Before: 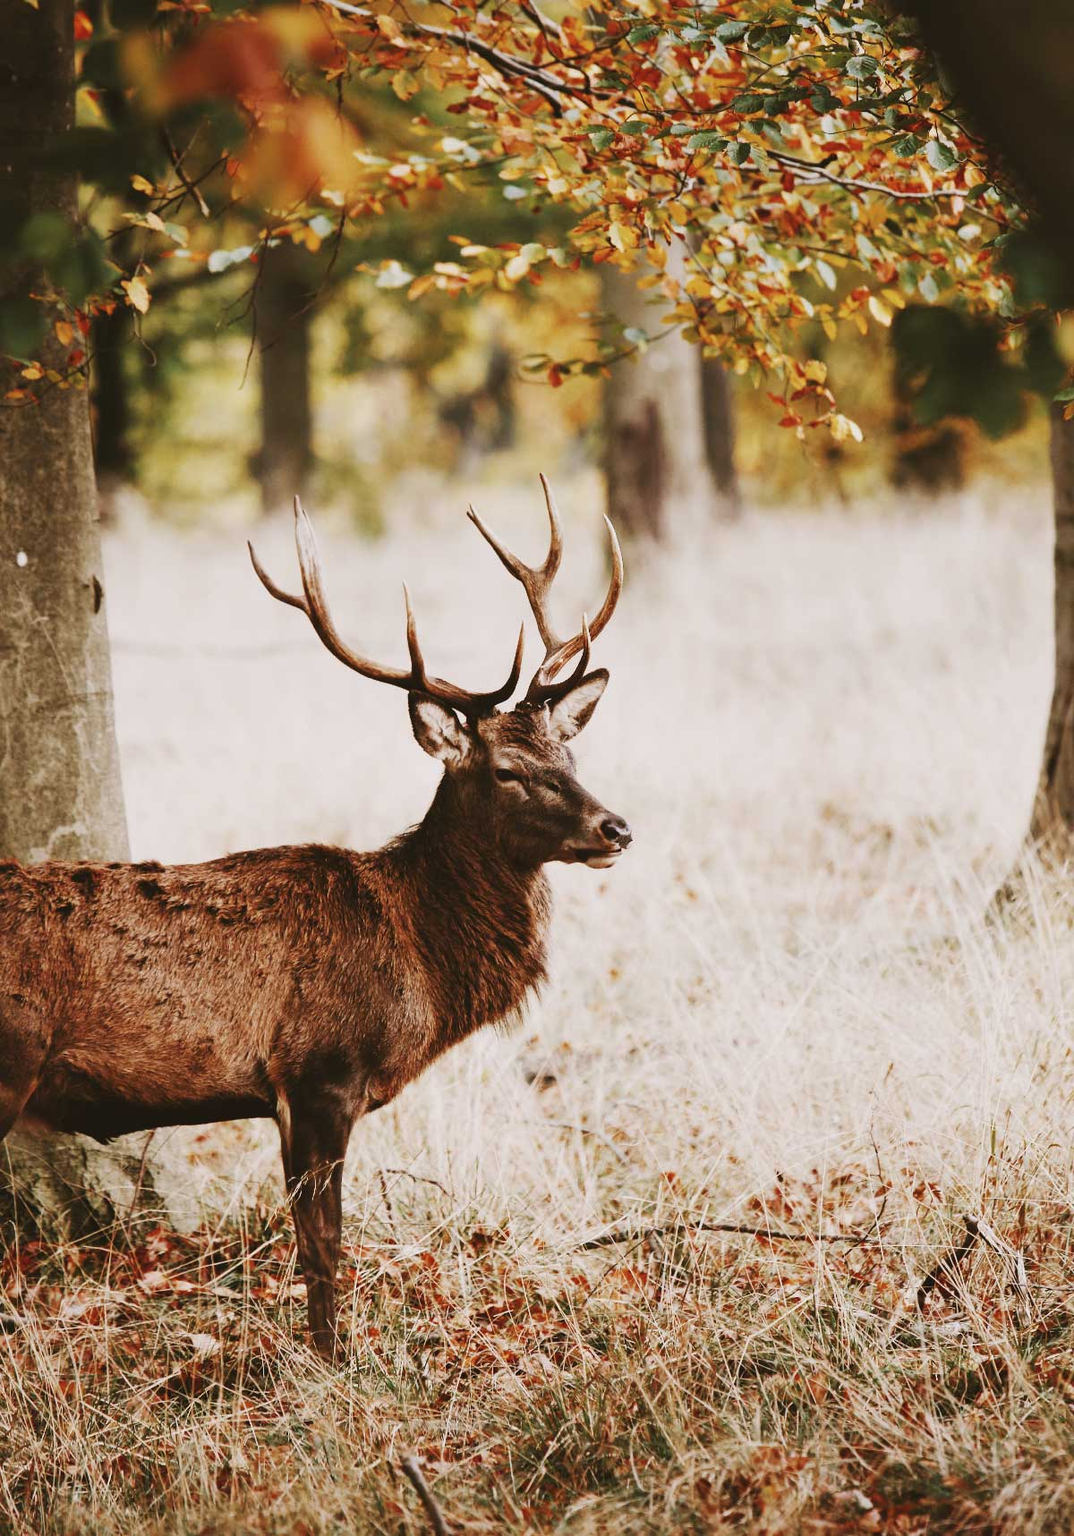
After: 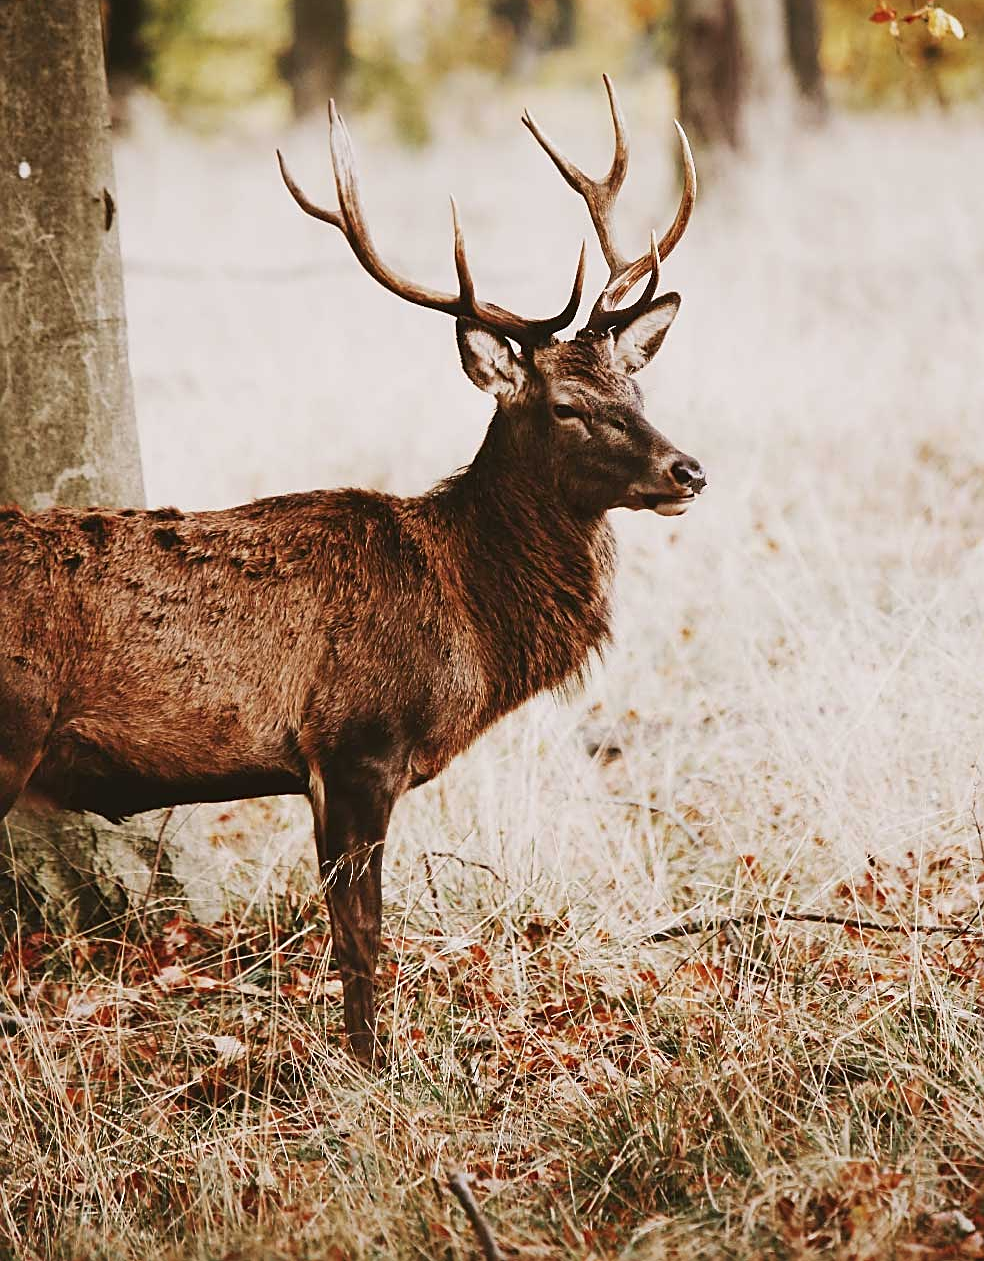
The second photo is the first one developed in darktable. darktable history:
sharpen: on, module defaults
crop: top 26.531%, right 17.959%
